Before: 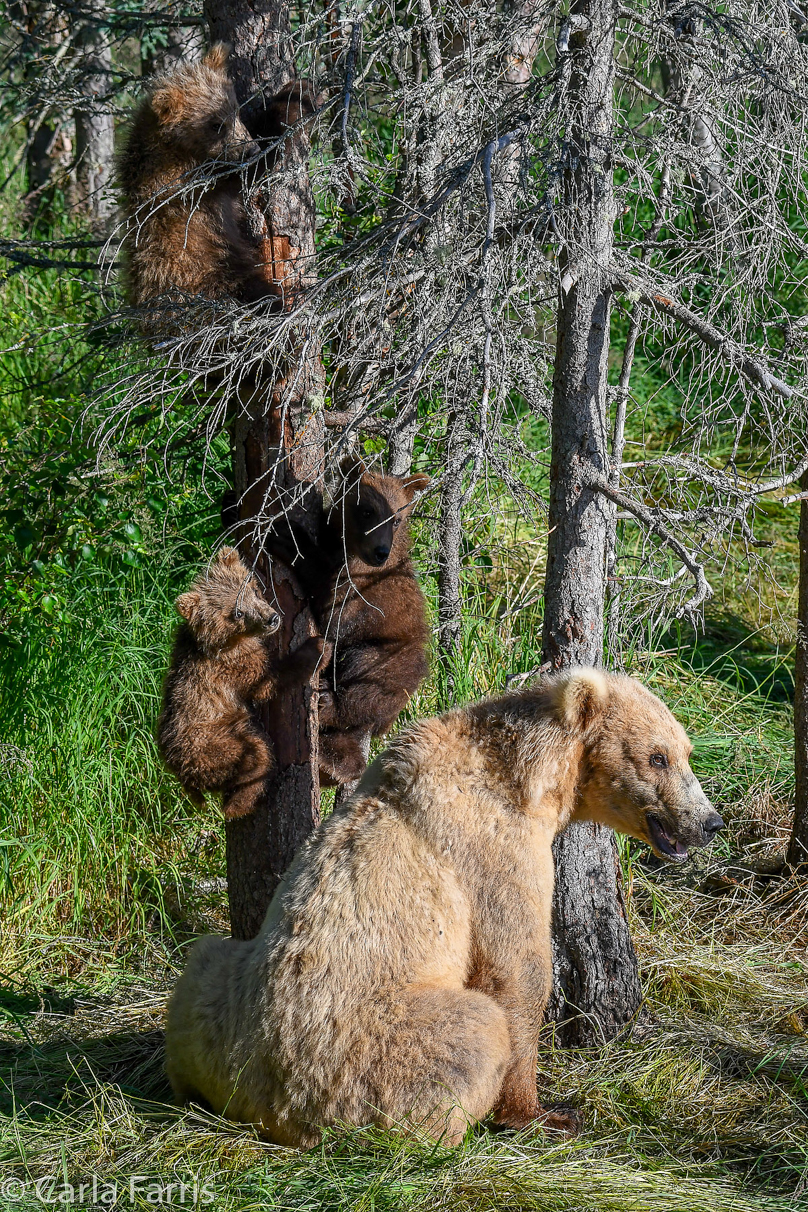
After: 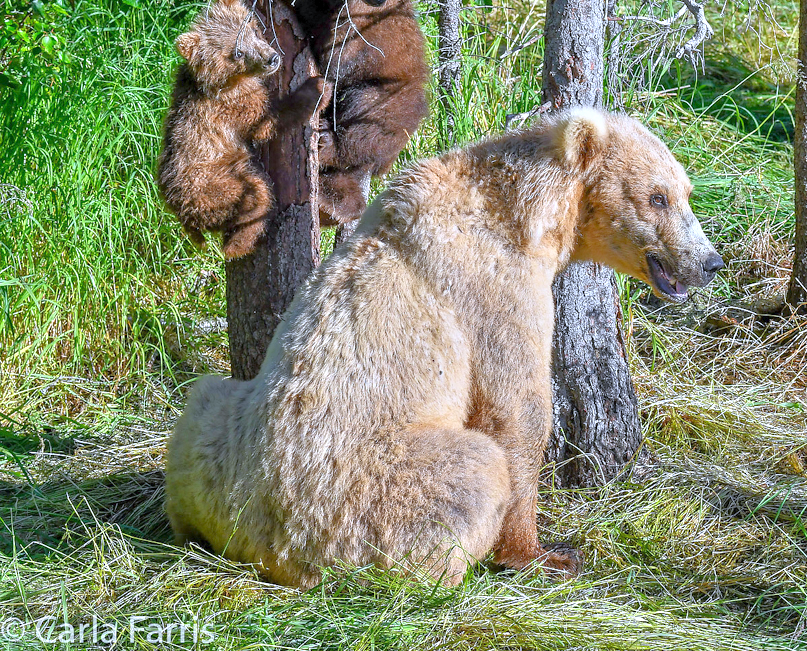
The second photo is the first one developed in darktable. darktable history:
white balance: red 0.948, green 1.02, blue 1.176
crop and rotate: top 46.237%
tone equalizer: -8 EV 2 EV, -7 EV 2 EV, -6 EV 2 EV, -5 EV 2 EV, -4 EV 2 EV, -3 EV 1.5 EV, -2 EV 1 EV, -1 EV 0.5 EV
